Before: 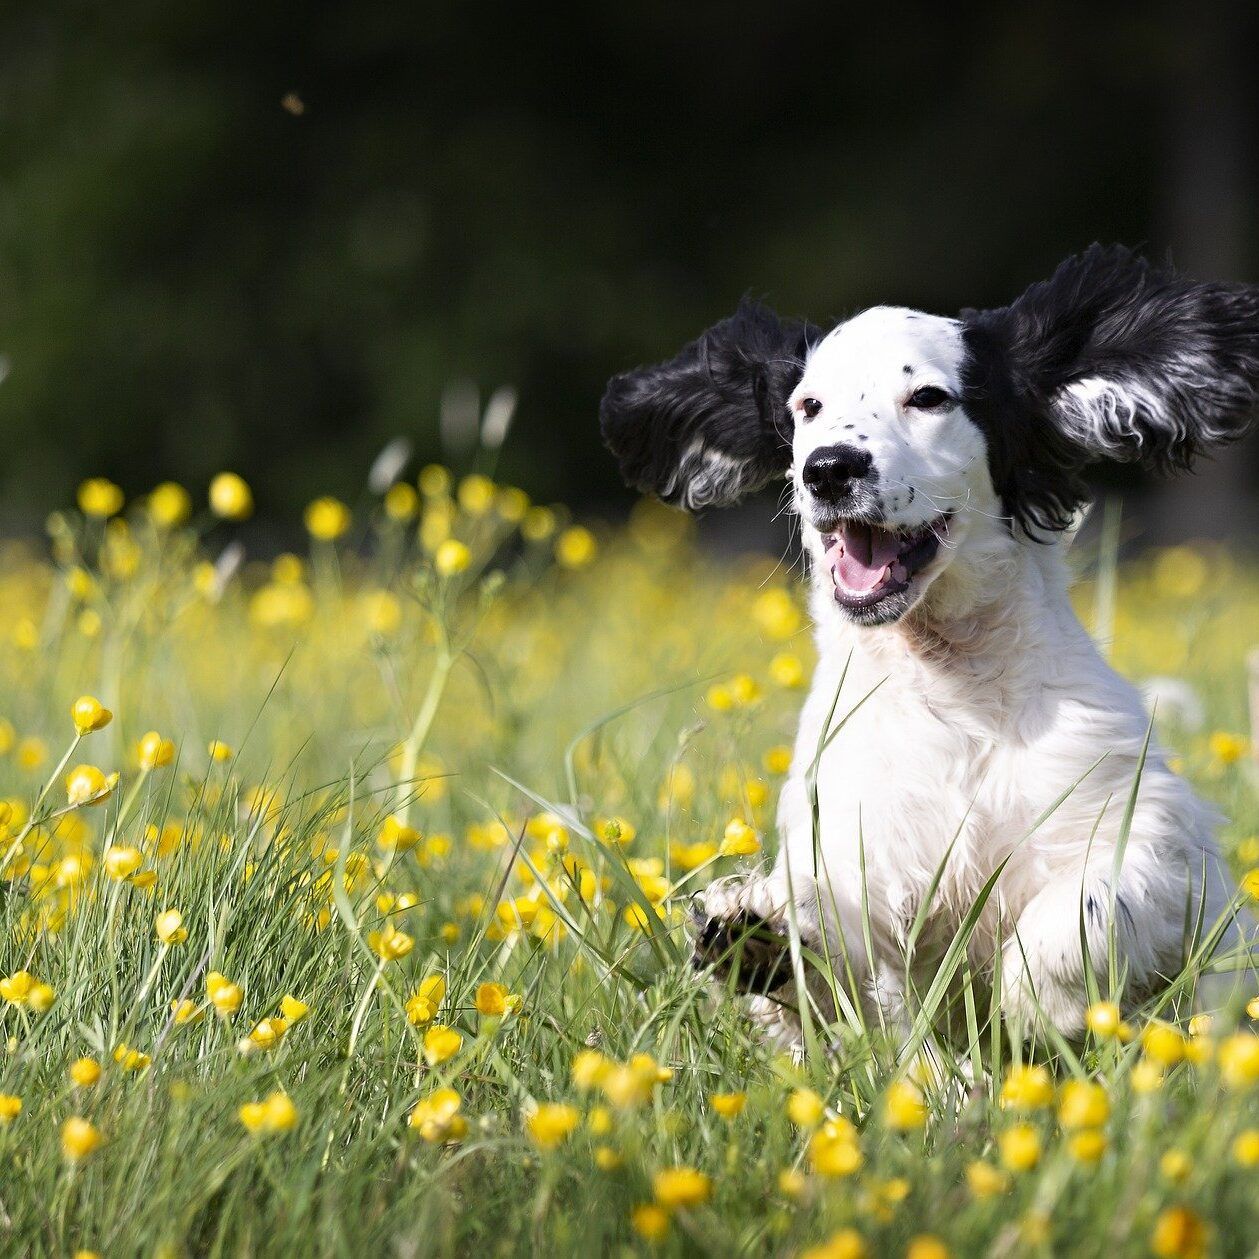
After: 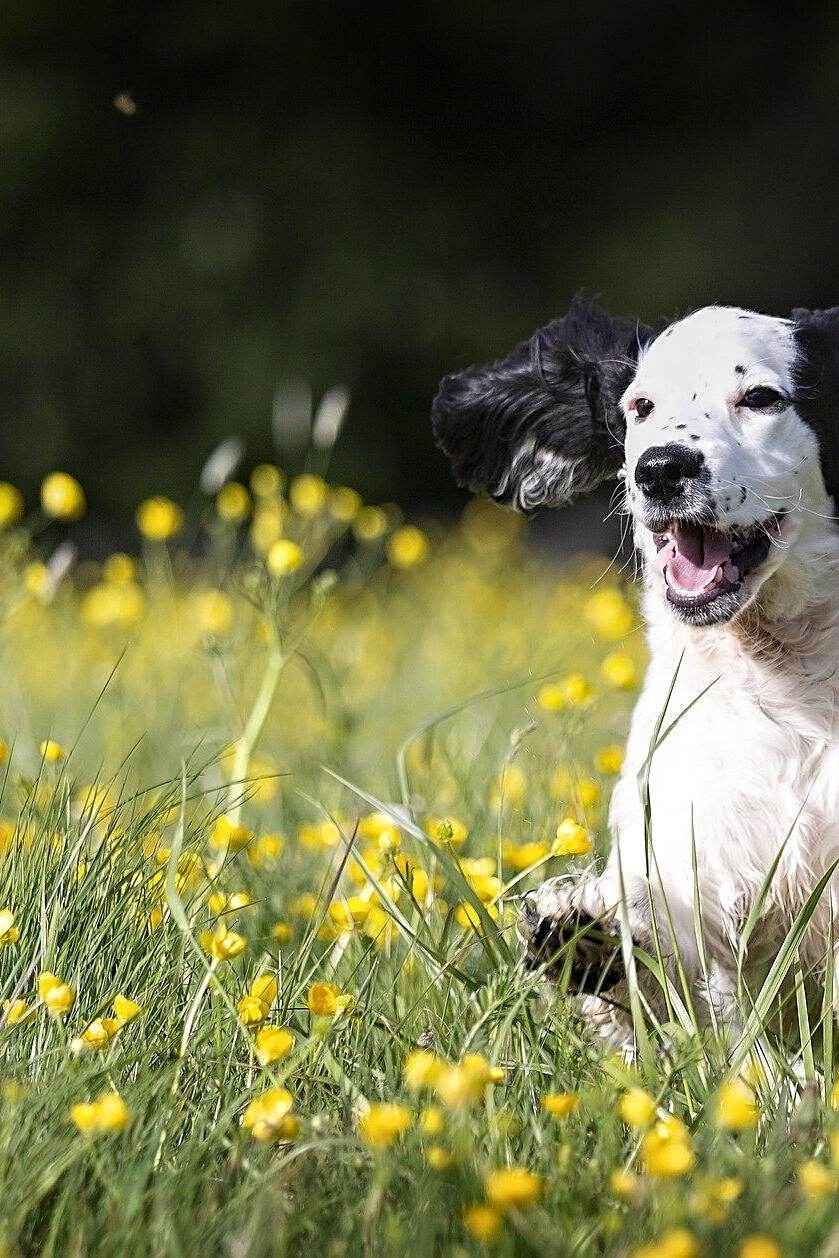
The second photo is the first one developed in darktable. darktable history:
local contrast: on, module defaults
sharpen: amount 0.55
crop and rotate: left 13.409%, right 19.924%
